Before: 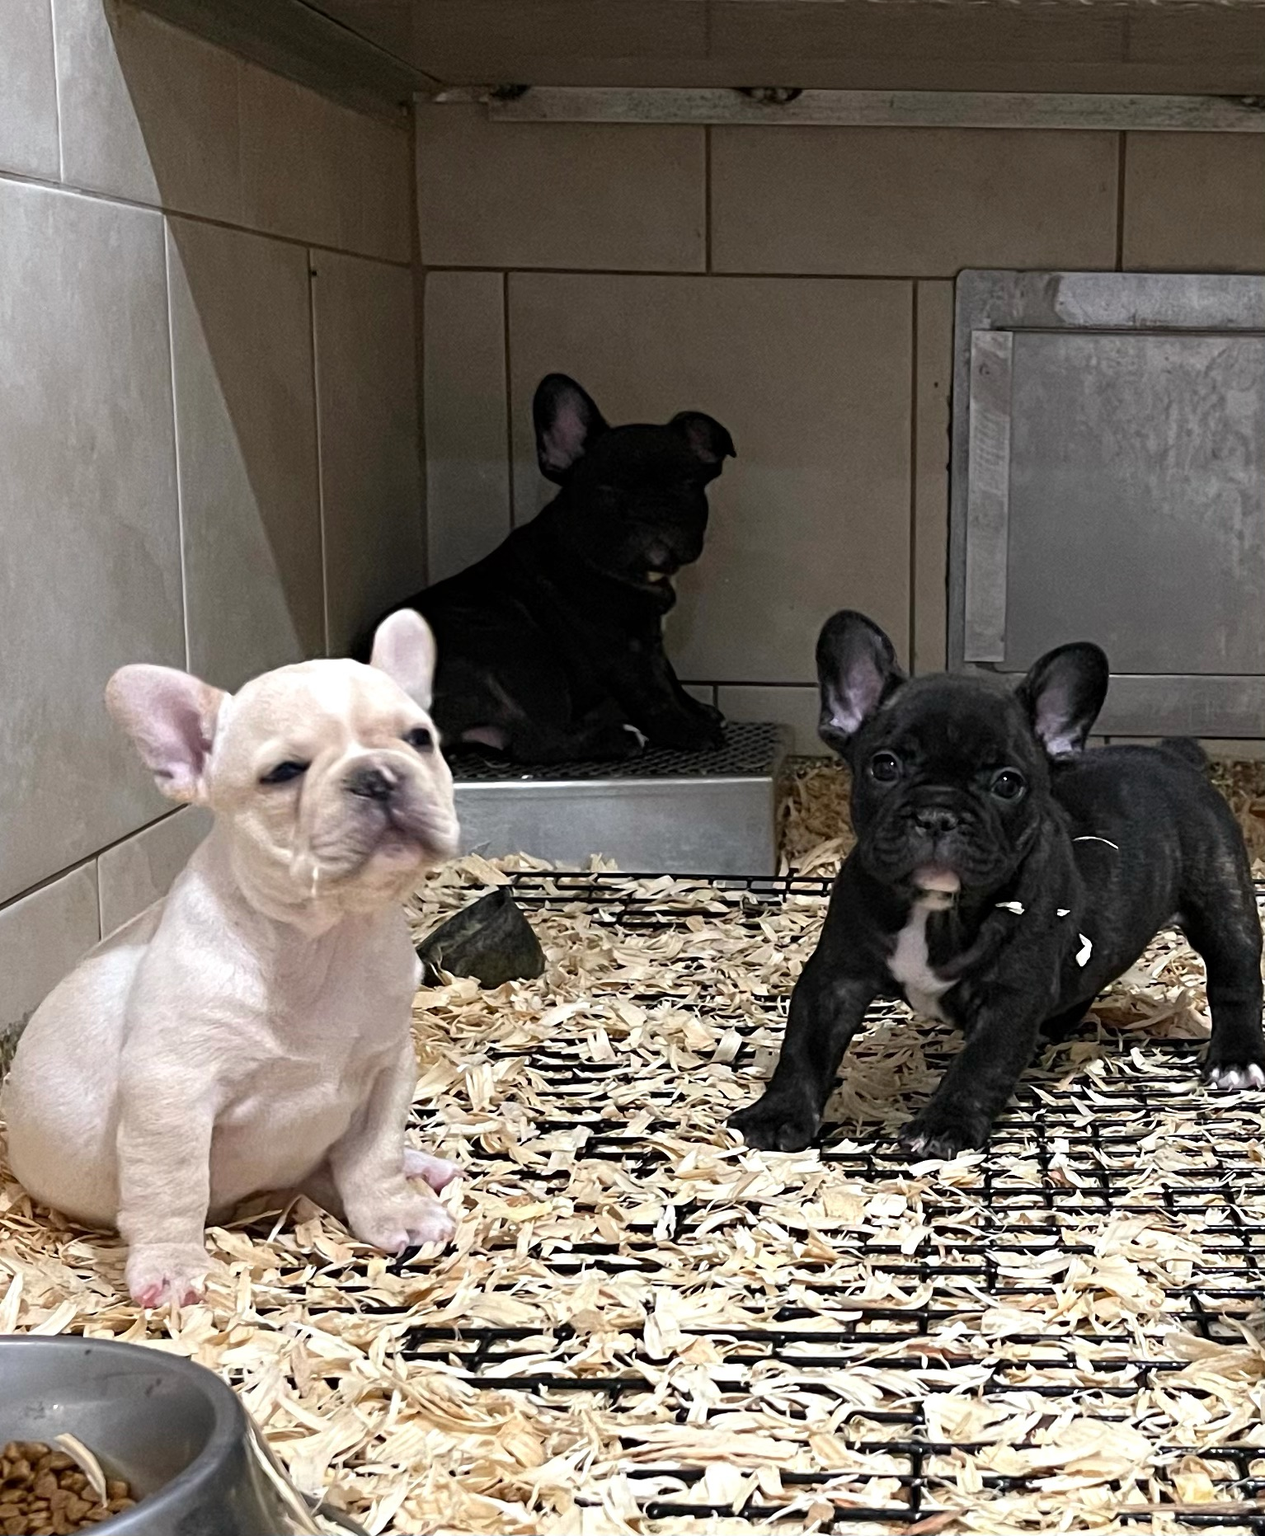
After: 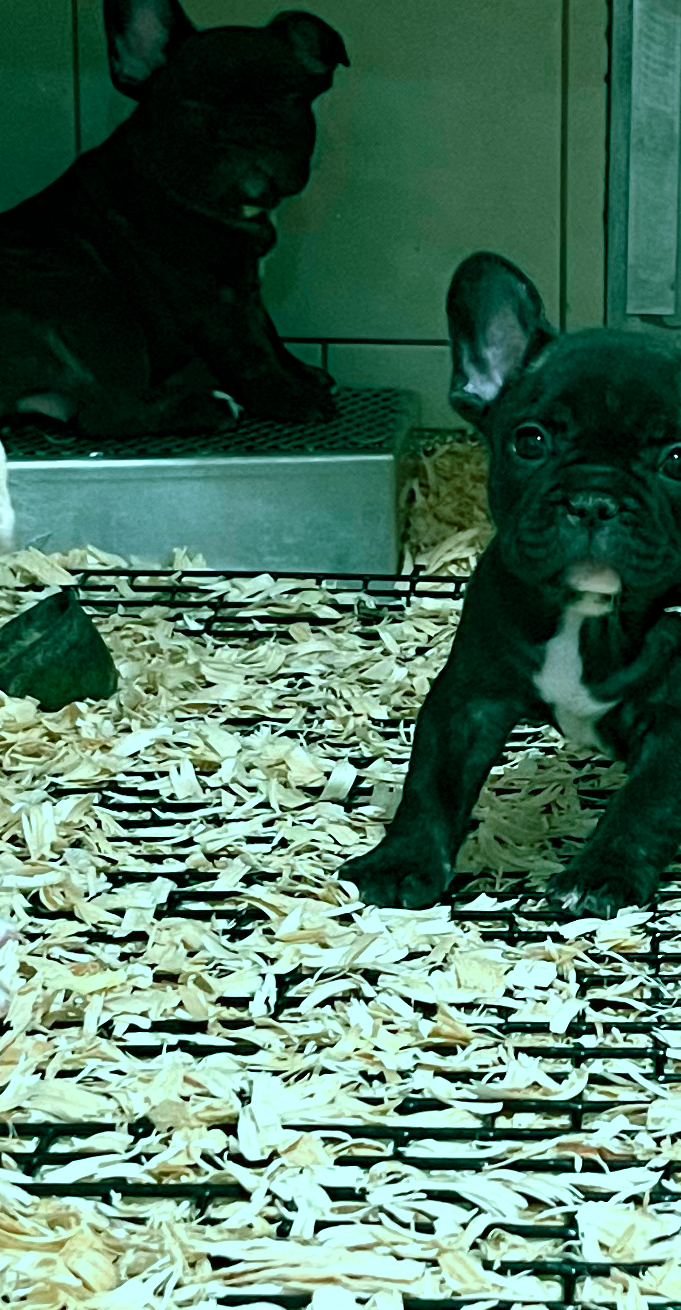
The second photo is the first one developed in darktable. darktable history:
tone equalizer: on, module defaults
crop: left 35.432%, top 26.233%, right 20.145%, bottom 3.432%
color balance rgb: shadows lift › chroma 11.71%, shadows lift › hue 133.46°, power › chroma 2.15%, power › hue 166.83°, highlights gain › chroma 4%, highlights gain › hue 200.2°, perceptual saturation grading › global saturation 18.05%
